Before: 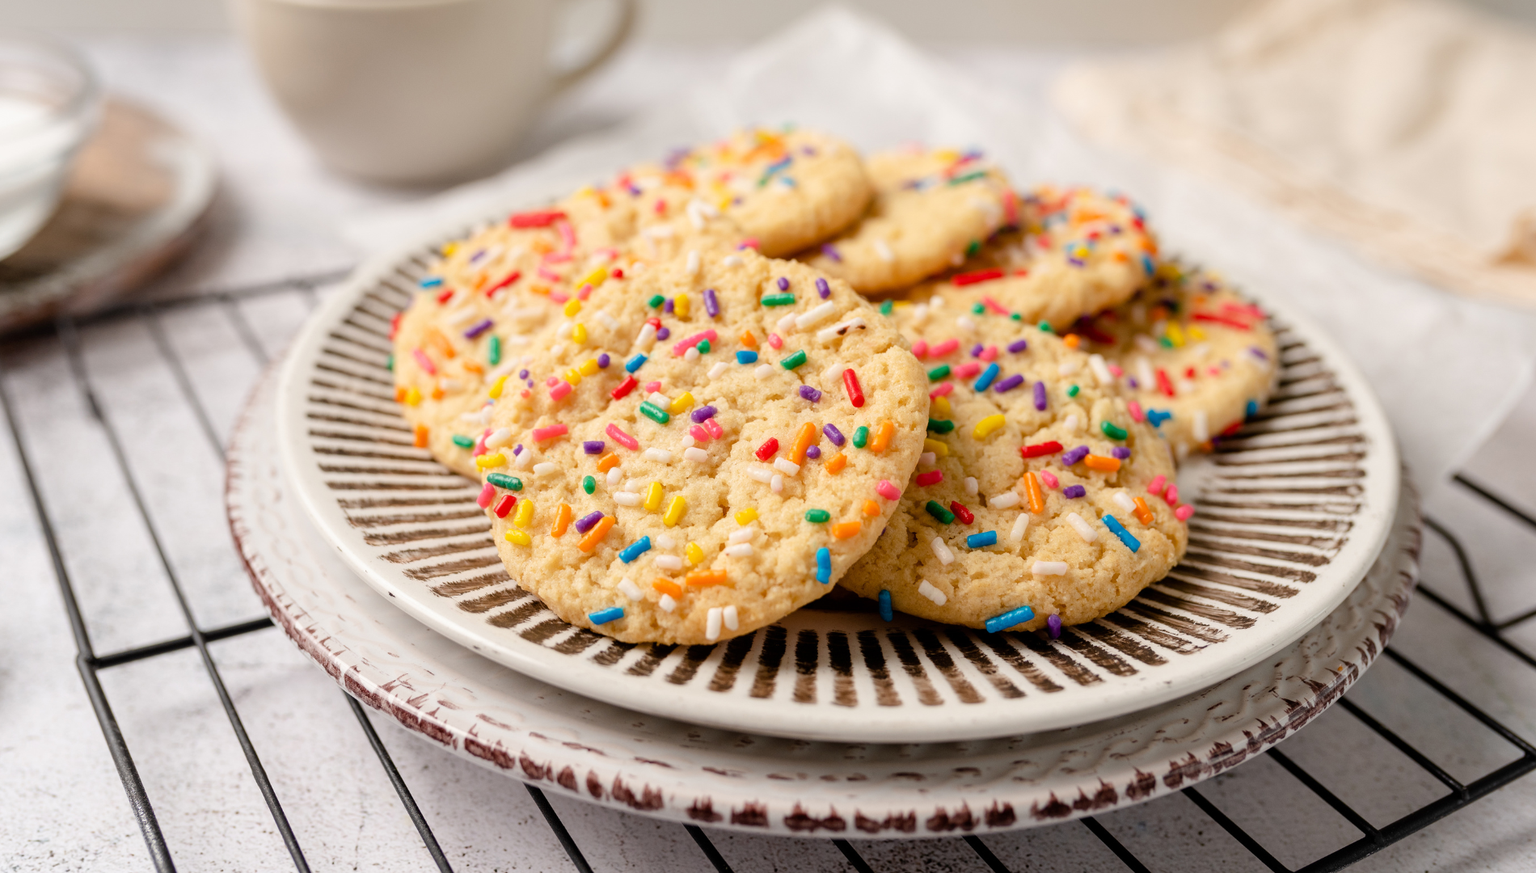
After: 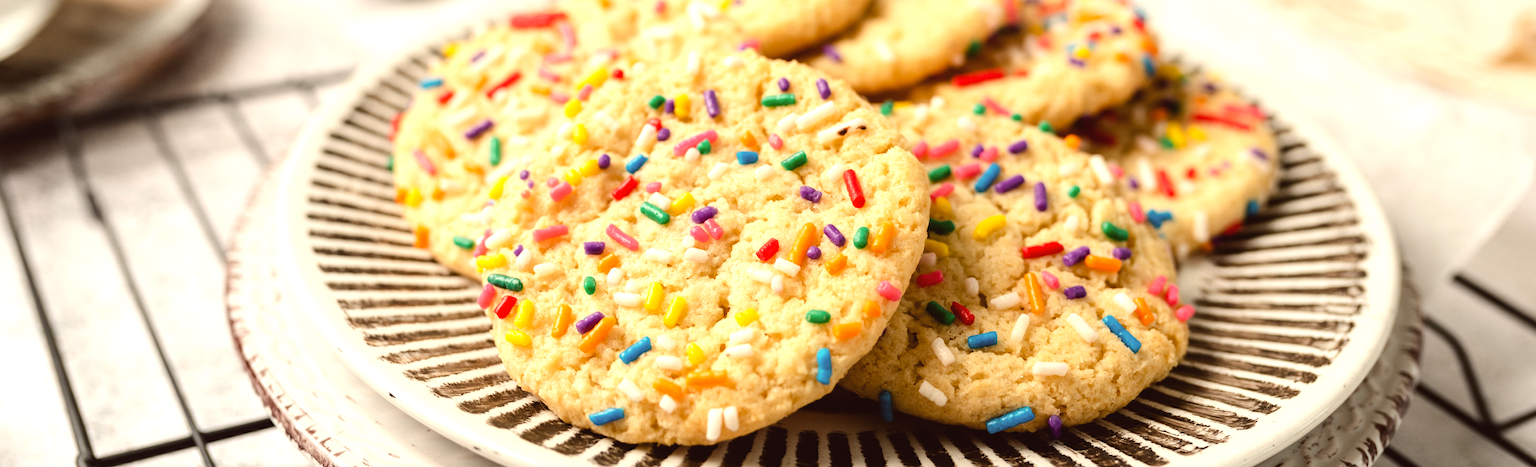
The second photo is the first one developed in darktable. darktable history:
color balance: lift [1.005, 1.002, 0.998, 0.998], gamma [1, 1.021, 1.02, 0.979], gain [0.923, 1.066, 1.056, 0.934]
crop and rotate: top 23.043%, bottom 23.437%
tone equalizer: -8 EV -0.75 EV, -7 EV -0.7 EV, -6 EV -0.6 EV, -5 EV -0.4 EV, -3 EV 0.4 EV, -2 EV 0.6 EV, -1 EV 0.7 EV, +0 EV 0.75 EV, edges refinement/feathering 500, mask exposure compensation -1.57 EV, preserve details no
